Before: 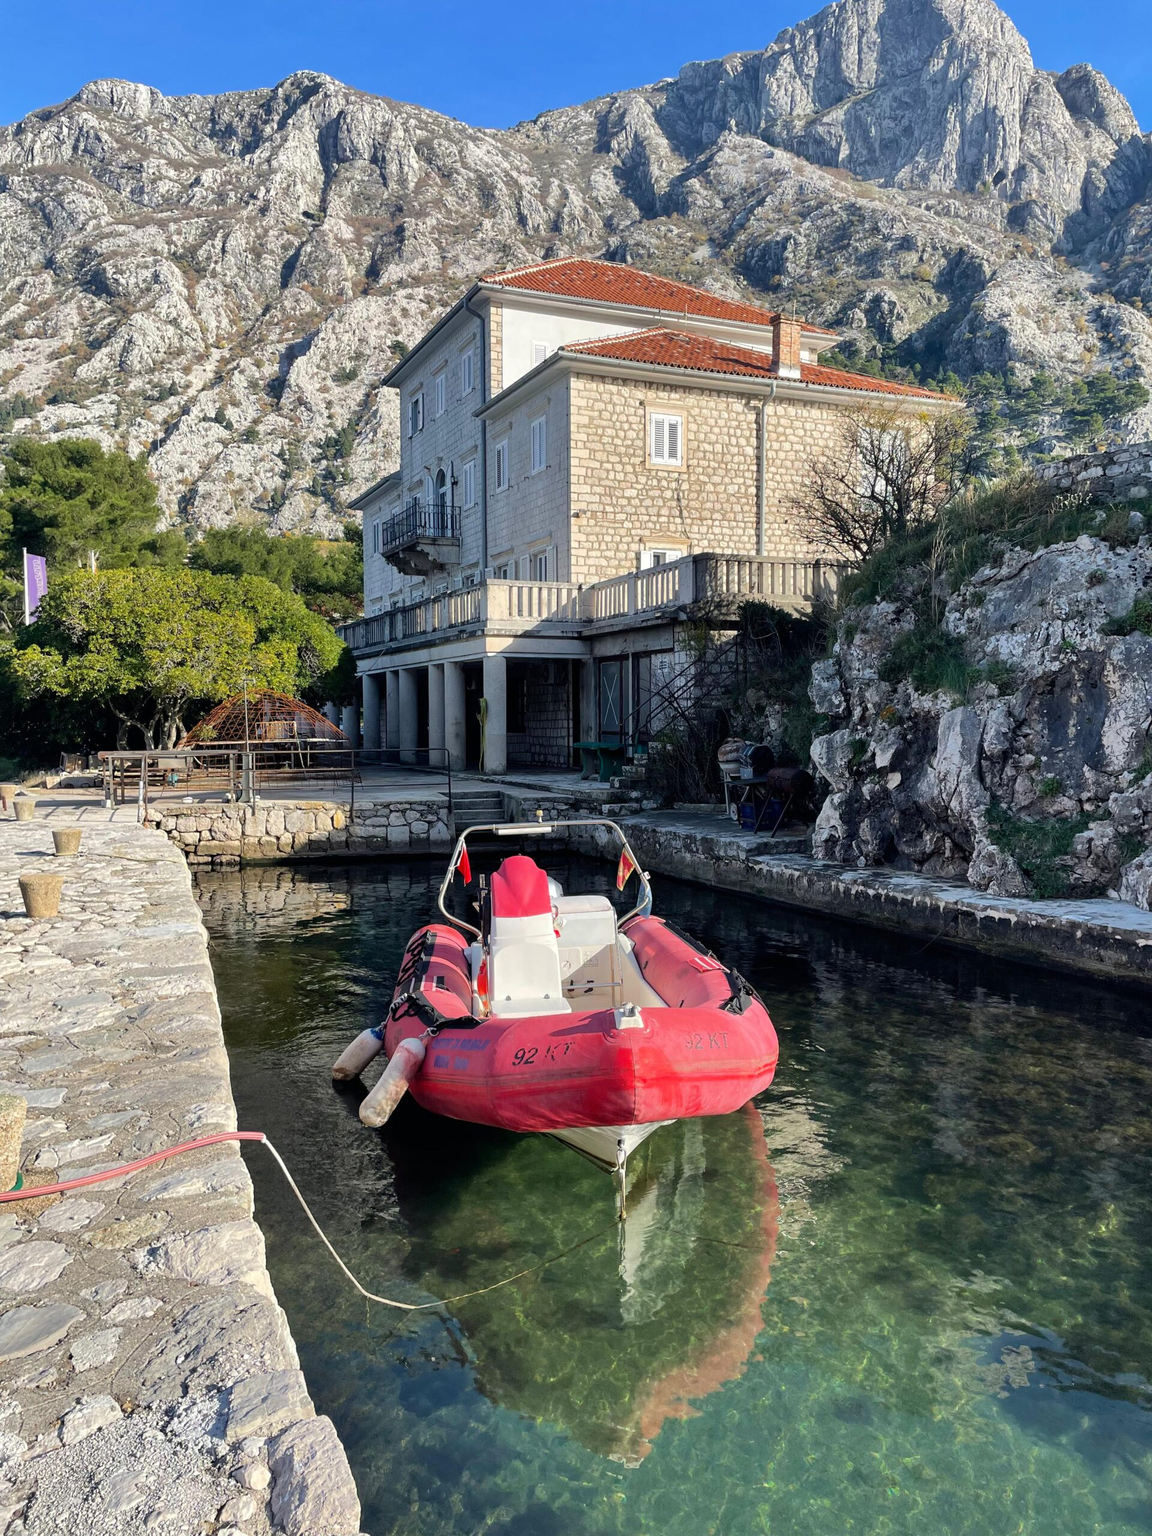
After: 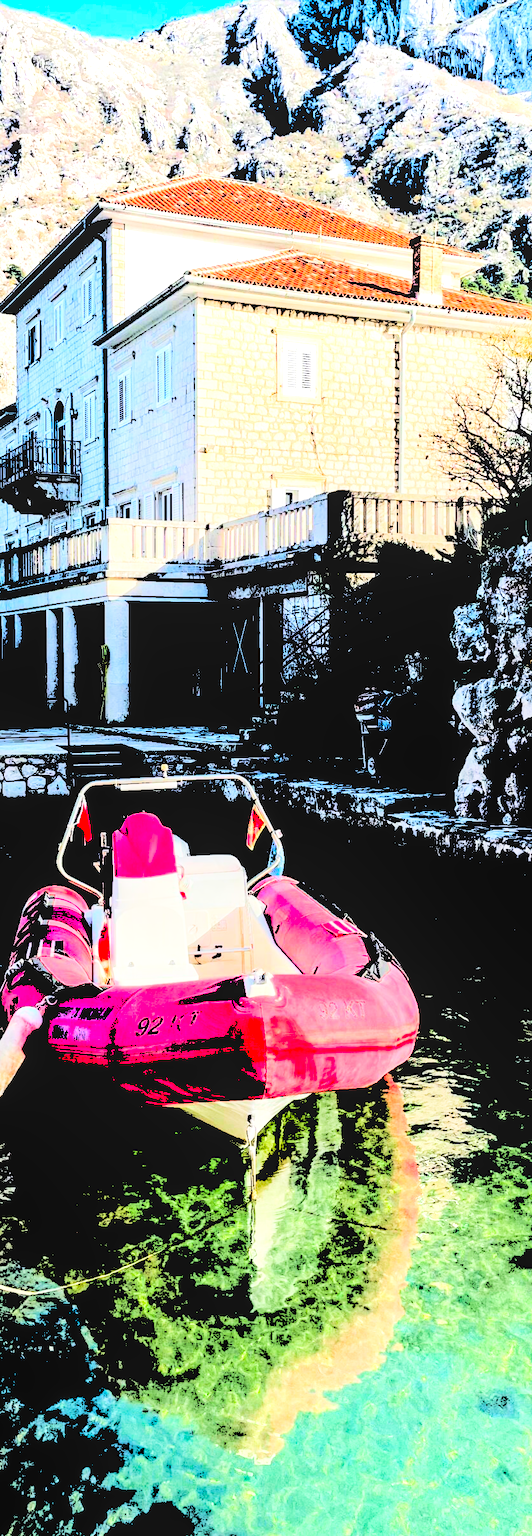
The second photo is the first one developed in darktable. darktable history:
local contrast: on, module defaults
crop: left 33.452%, top 6.025%, right 23.155%
levels: levels [0.246, 0.246, 0.506]
filmic rgb: middle gray luminance 29%, black relative exposure -10.3 EV, white relative exposure 5.5 EV, threshold 6 EV, target black luminance 0%, hardness 3.95, latitude 2.04%, contrast 1.132, highlights saturation mix 5%, shadows ↔ highlights balance 15.11%, preserve chrominance no, color science v3 (2019), use custom middle-gray values true, iterations of high-quality reconstruction 0, enable highlight reconstruction true
